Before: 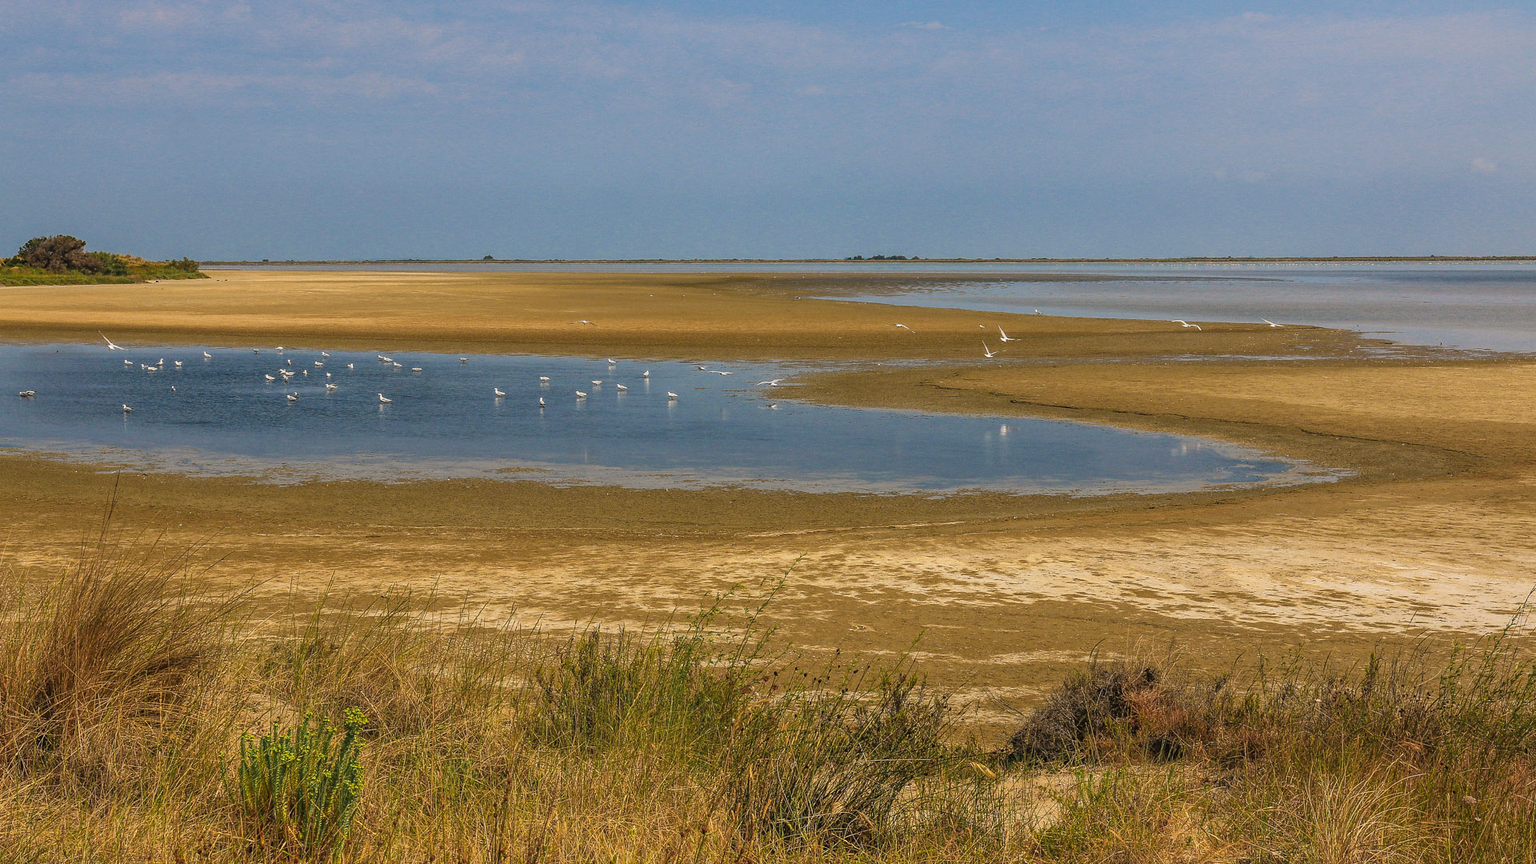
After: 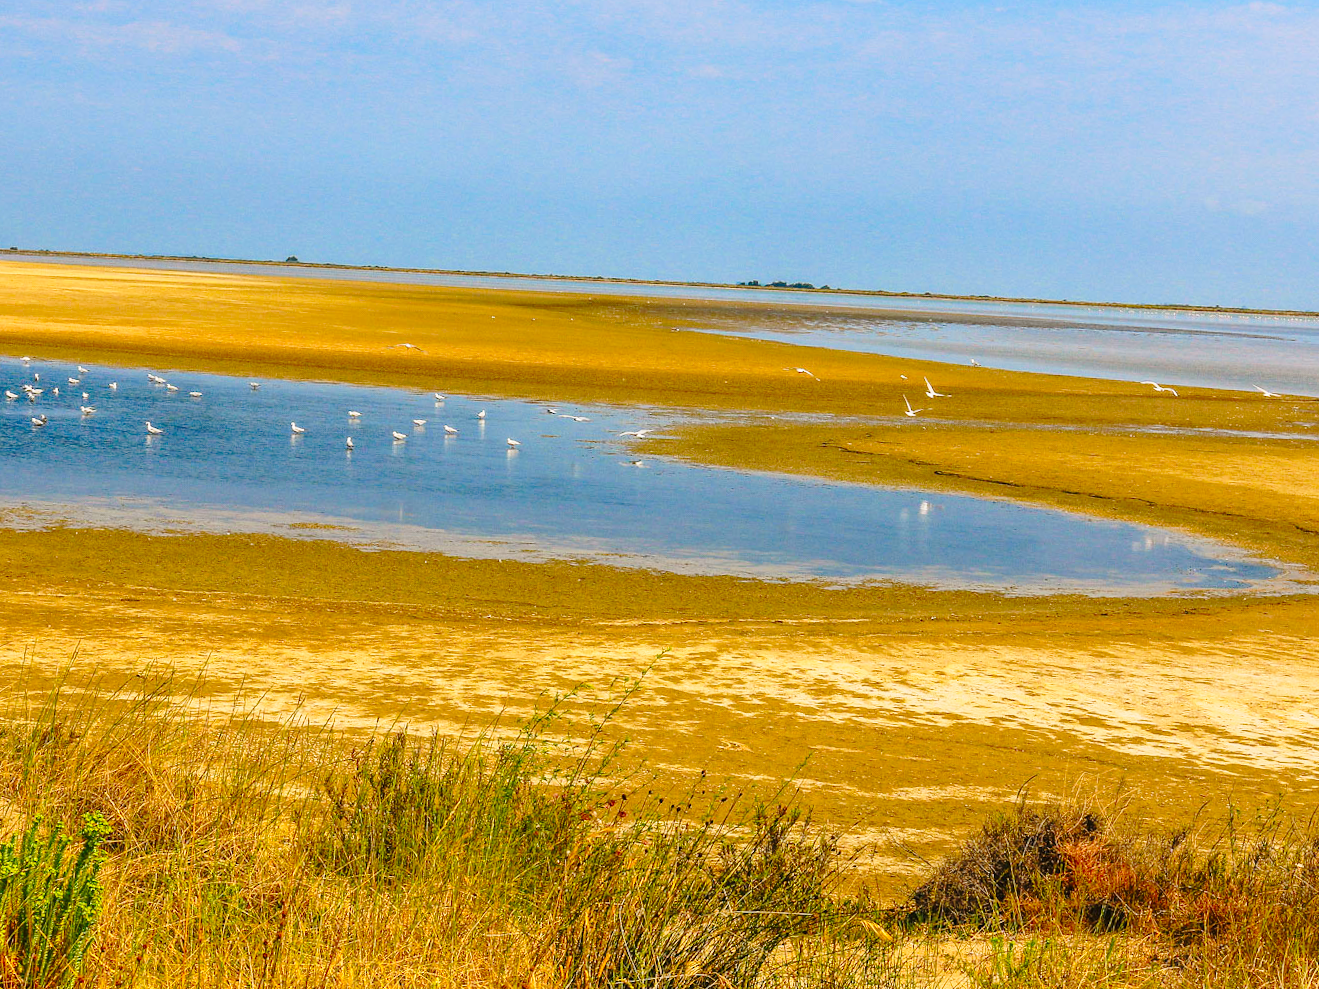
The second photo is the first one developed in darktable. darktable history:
contrast brightness saturation: saturation 0.515
crop and rotate: angle -2.96°, left 14.24%, top 0.038%, right 10.847%, bottom 0.045%
base curve: curves: ch0 [(0, 0) (0.028, 0.03) (0.121, 0.232) (0.46, 0.748) (0.859, 0.968) (1, 1)], preserve colors none
